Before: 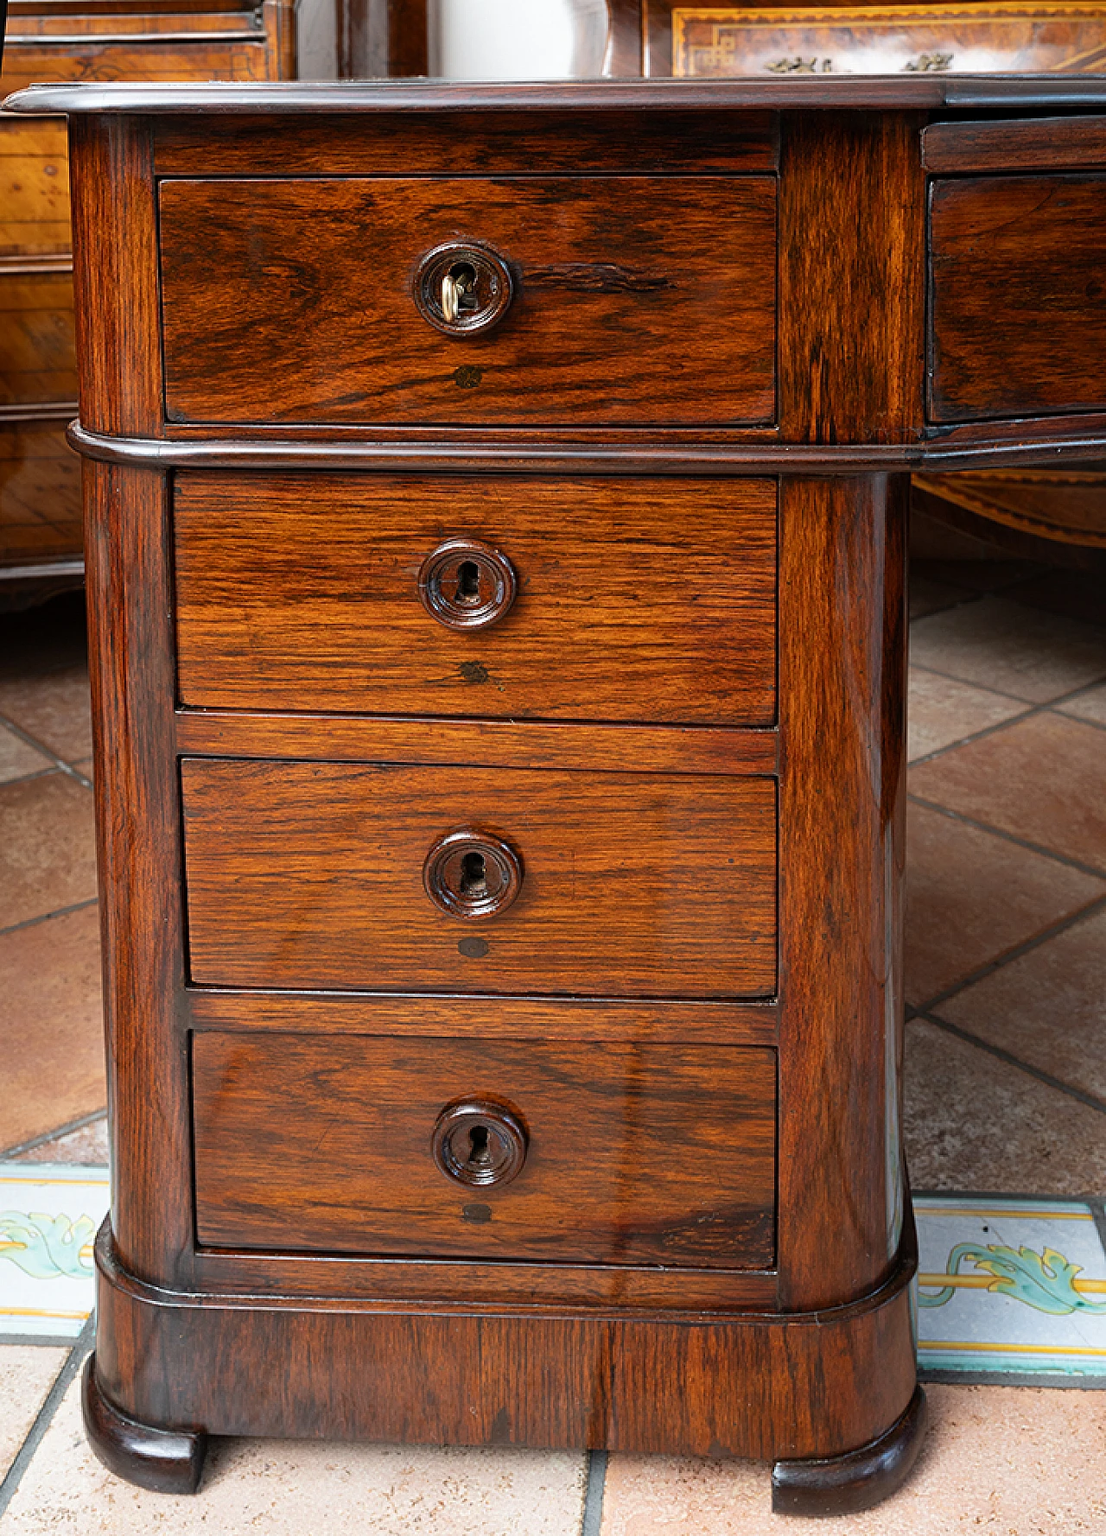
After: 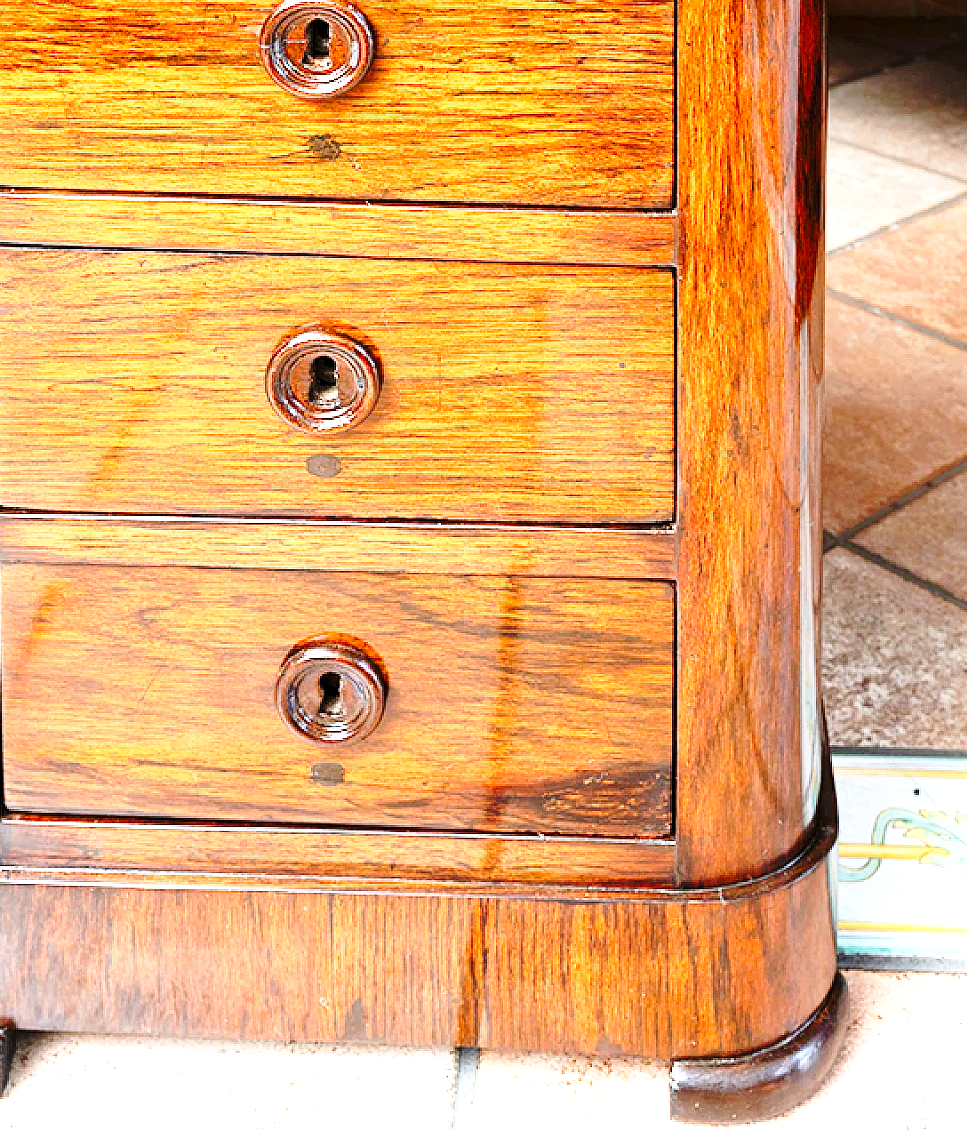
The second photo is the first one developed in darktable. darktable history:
base curve: curves: ch0 [(0, 0) (0.036, 0.037) (0.121, 0.228) (0.46, 0.76) (0.859, 0.983) (1, 1)], preserve colors none
exposure: black level correction 0.001, exposure 1.727 EV, compensate exposure bias true, compensate highlight preservation false
crop and rotate: left 17.512%, top 35.513%, right 6.917%, bottom 0.919%
